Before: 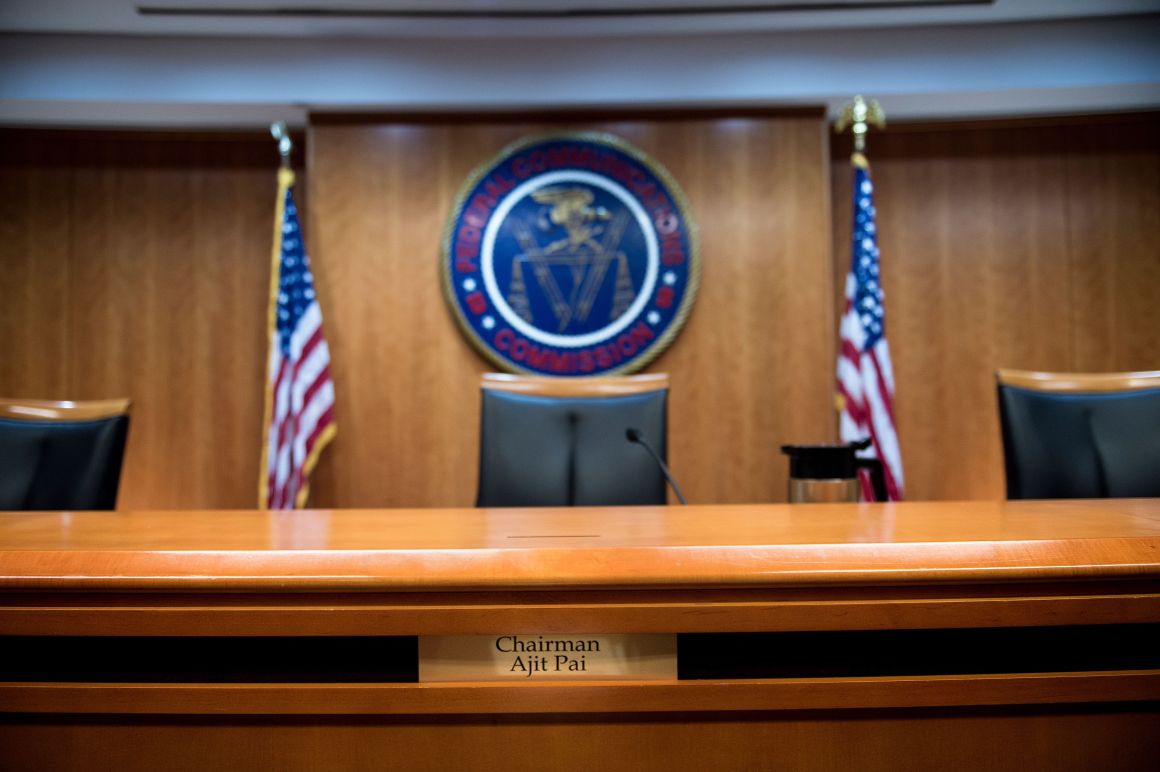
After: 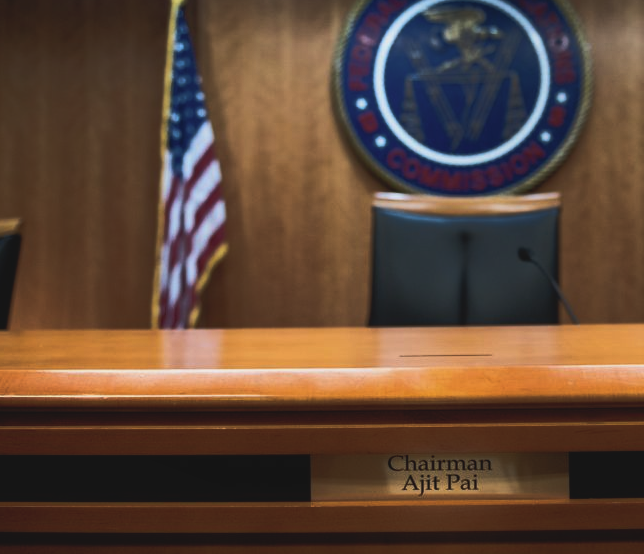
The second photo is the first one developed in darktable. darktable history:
contrast brightness saturation: contrast -0.119
color balance rgb: shadows lift › chroma 0.966%, shadows lift › hue 112.84°, power › luminance 1.489%, perceptual saturation grading › global saturation 0.465%, perceptual brilliance grading › highlights 1.96%, perceptual brilliance grading › mid-tones -49.299%, perceptual brilliance grading › shadows -50.178%, global vibrance 20%
shadows and highlights: radius 126.76, shadows 21.13, highlights -21.76, low approximation 0.01
crop: left 9.314%, top 23.491%, right 35.137%, bottom 4.728%
